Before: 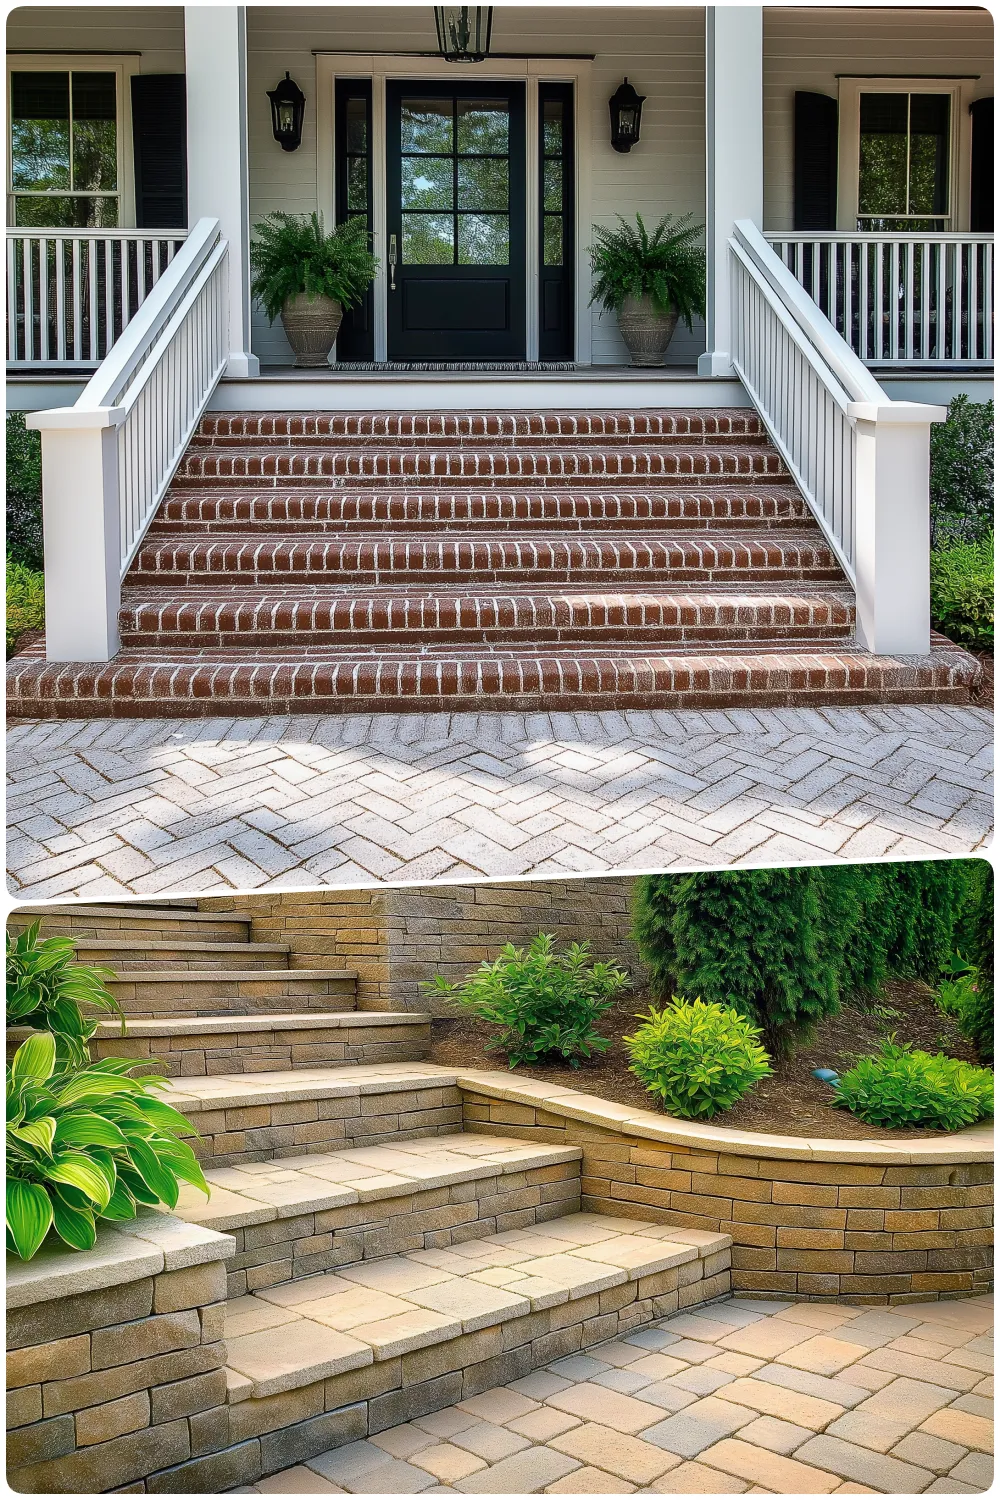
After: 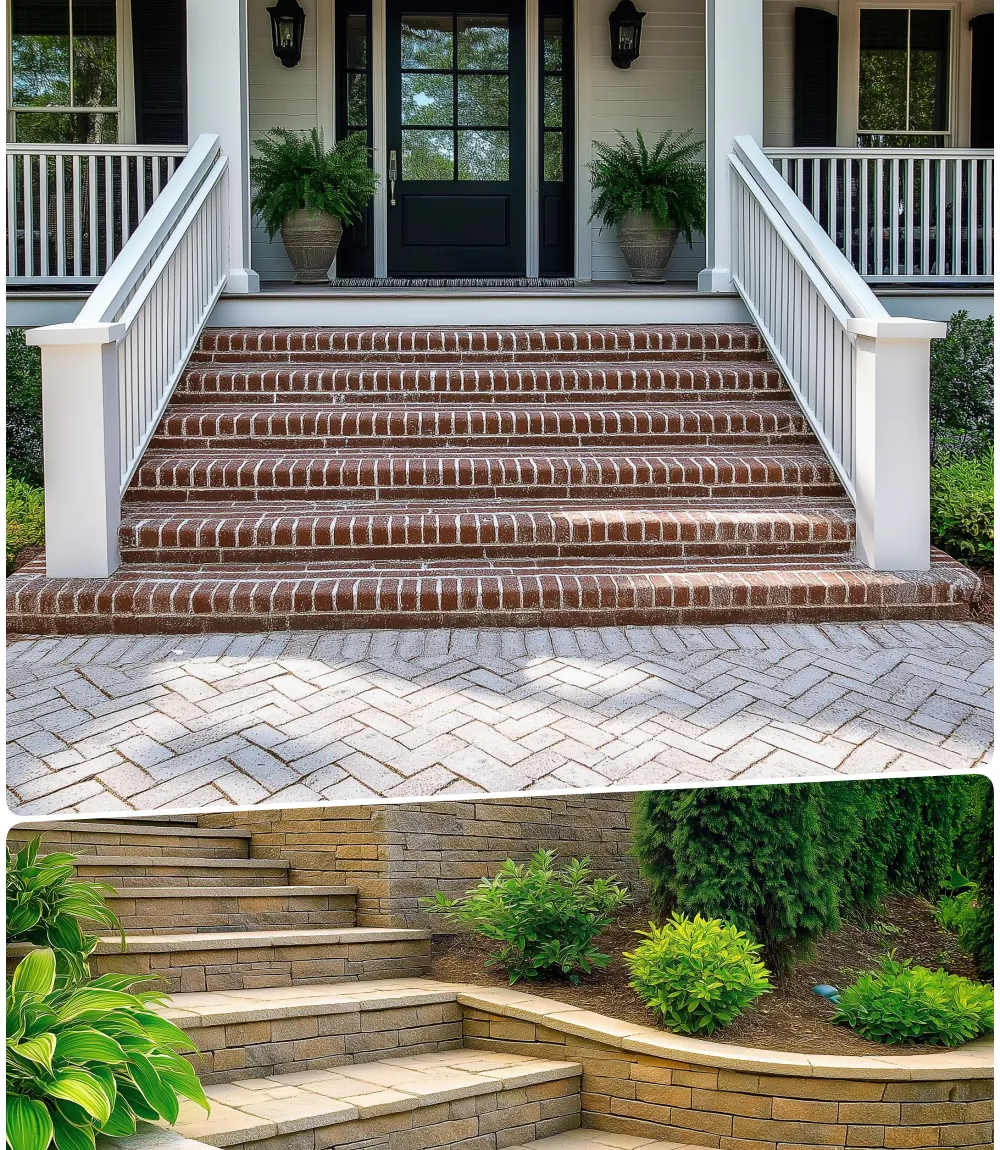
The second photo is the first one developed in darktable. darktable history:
crop: top 5.667%, bottom 17.637%
